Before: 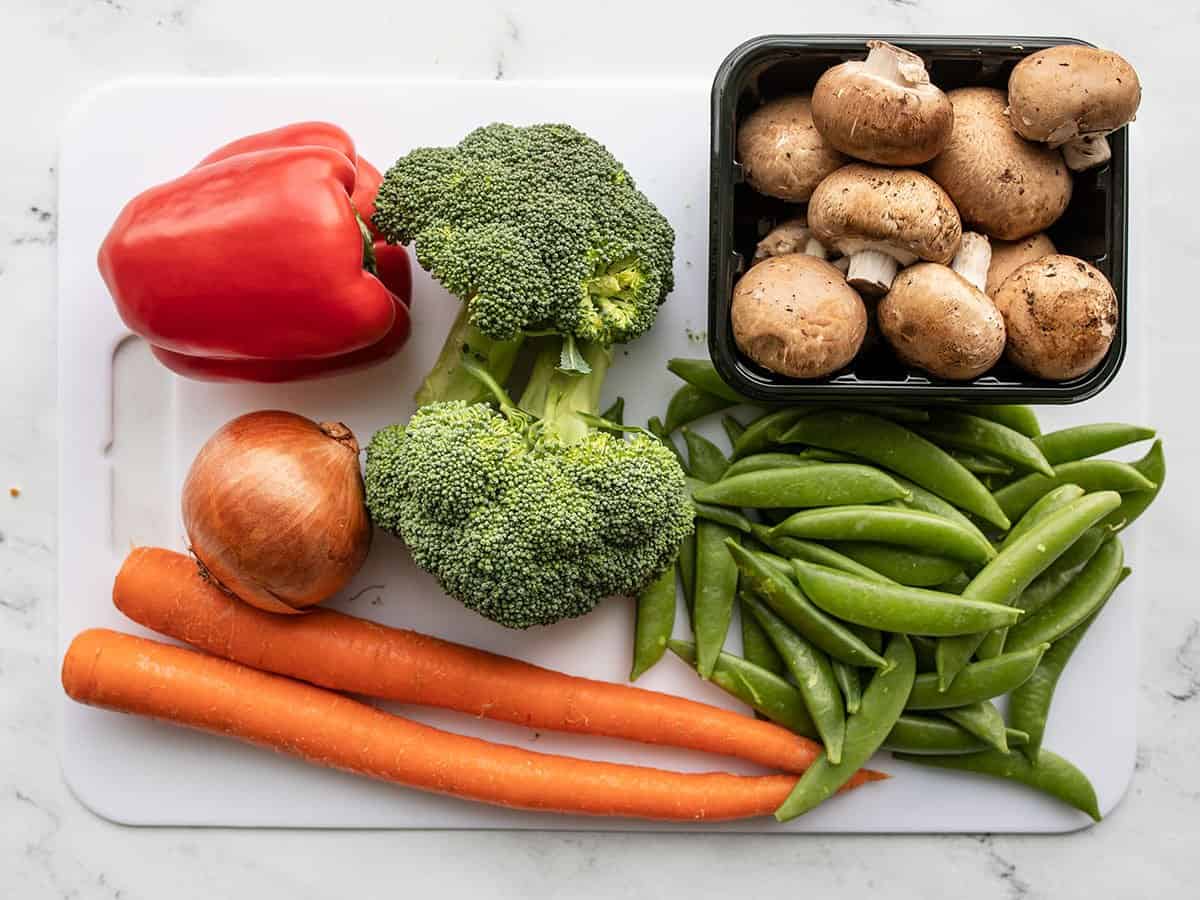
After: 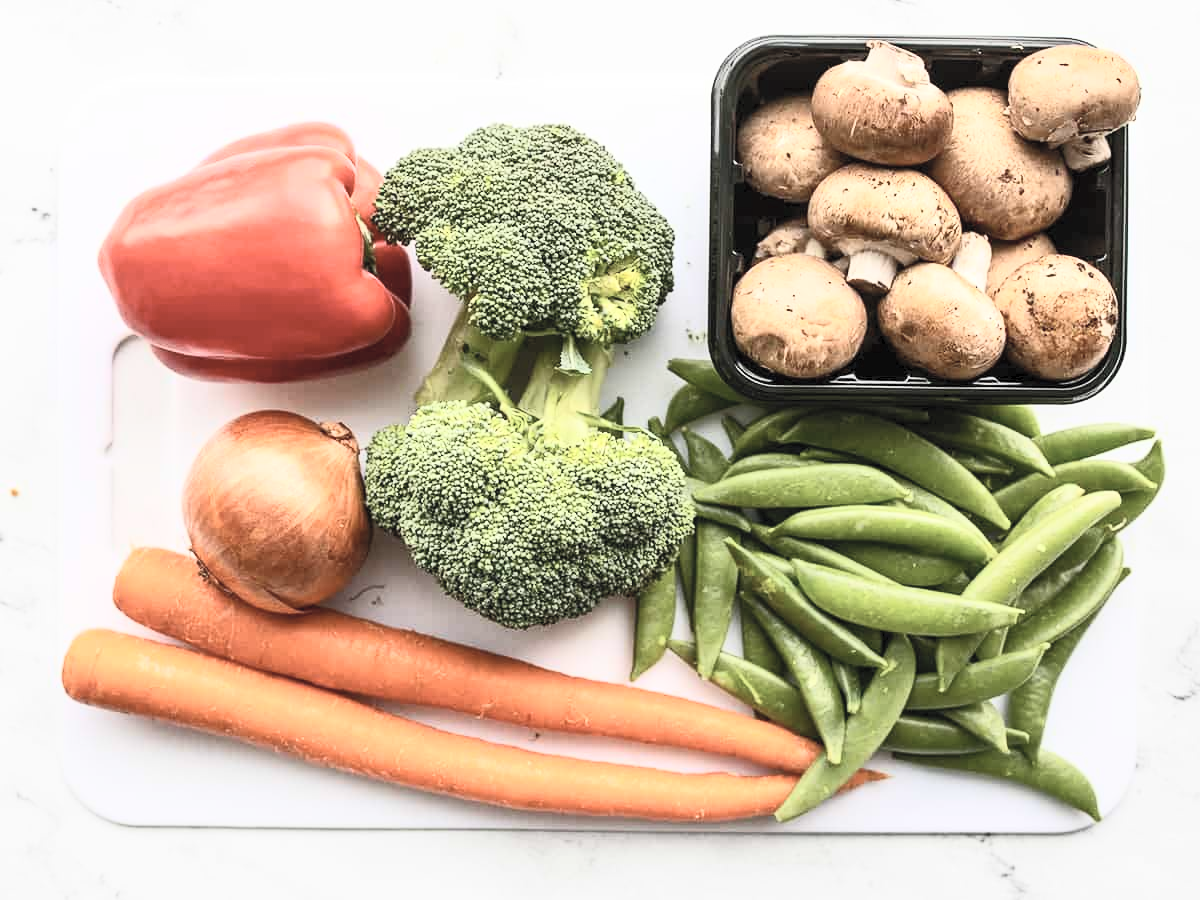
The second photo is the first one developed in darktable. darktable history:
contrast brightness saturation: contrast 0.423, brightness 0.556, saturation -0.199
